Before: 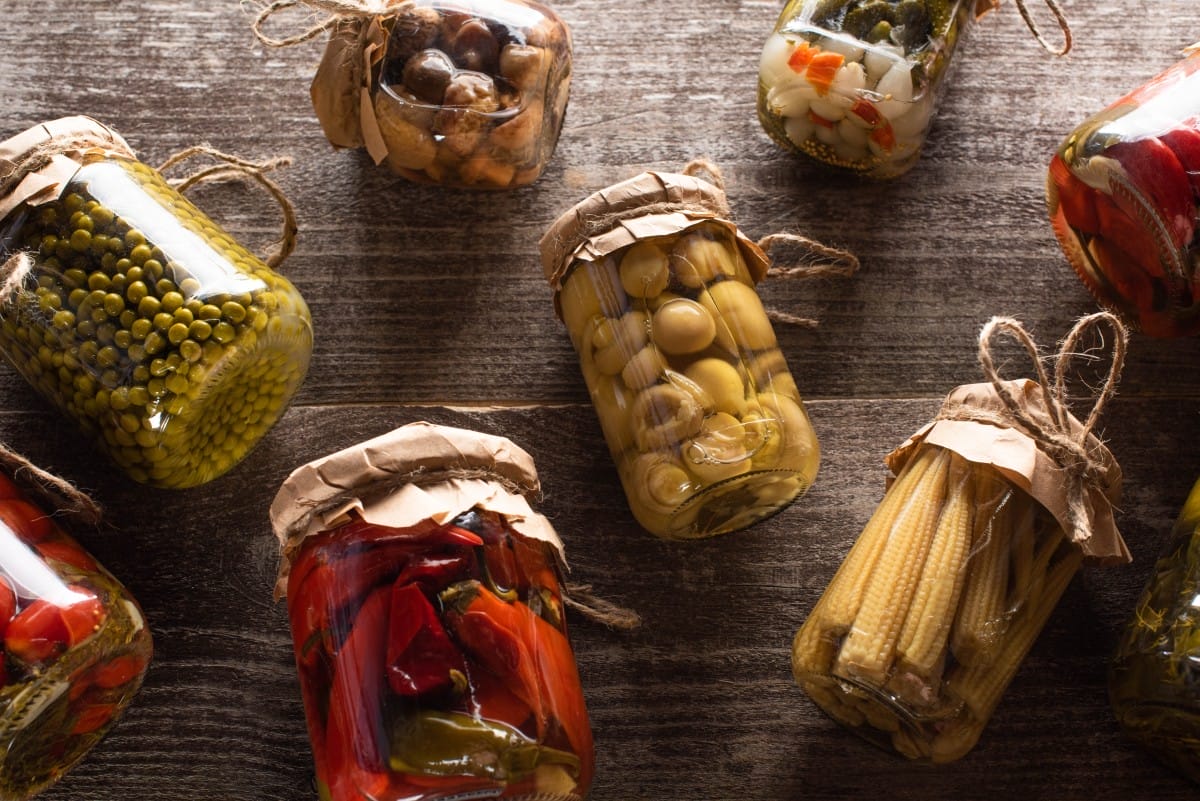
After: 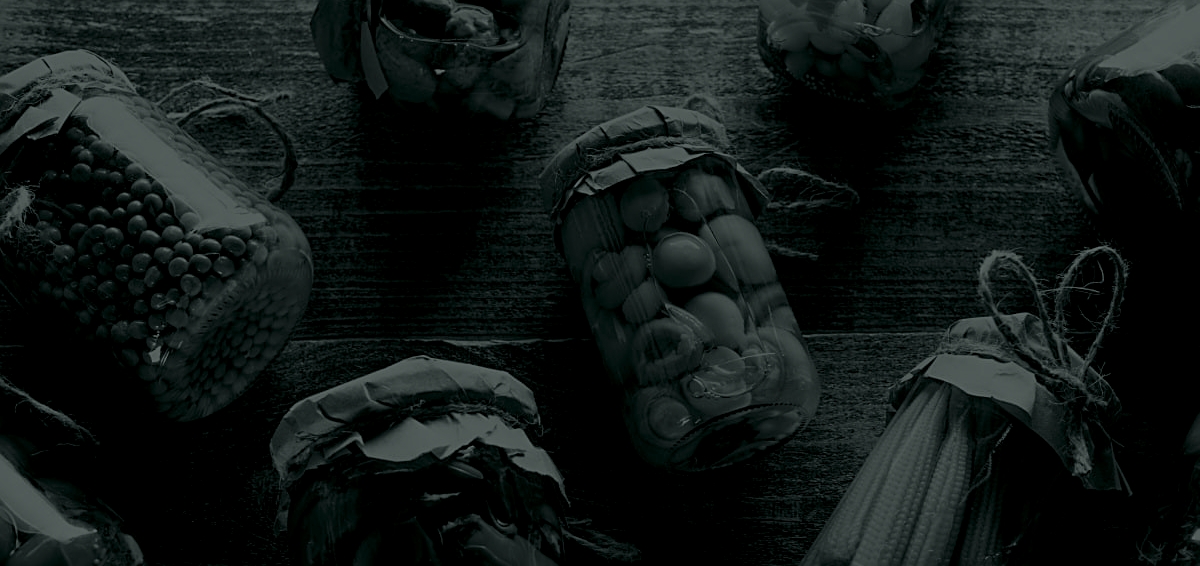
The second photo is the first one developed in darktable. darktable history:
crop and rotate: top 8.293%, bottom 20.996%
colorize: hue 90°, saturation 19%, lightness 1.59%, version 1
sharpen: on, module defaults
